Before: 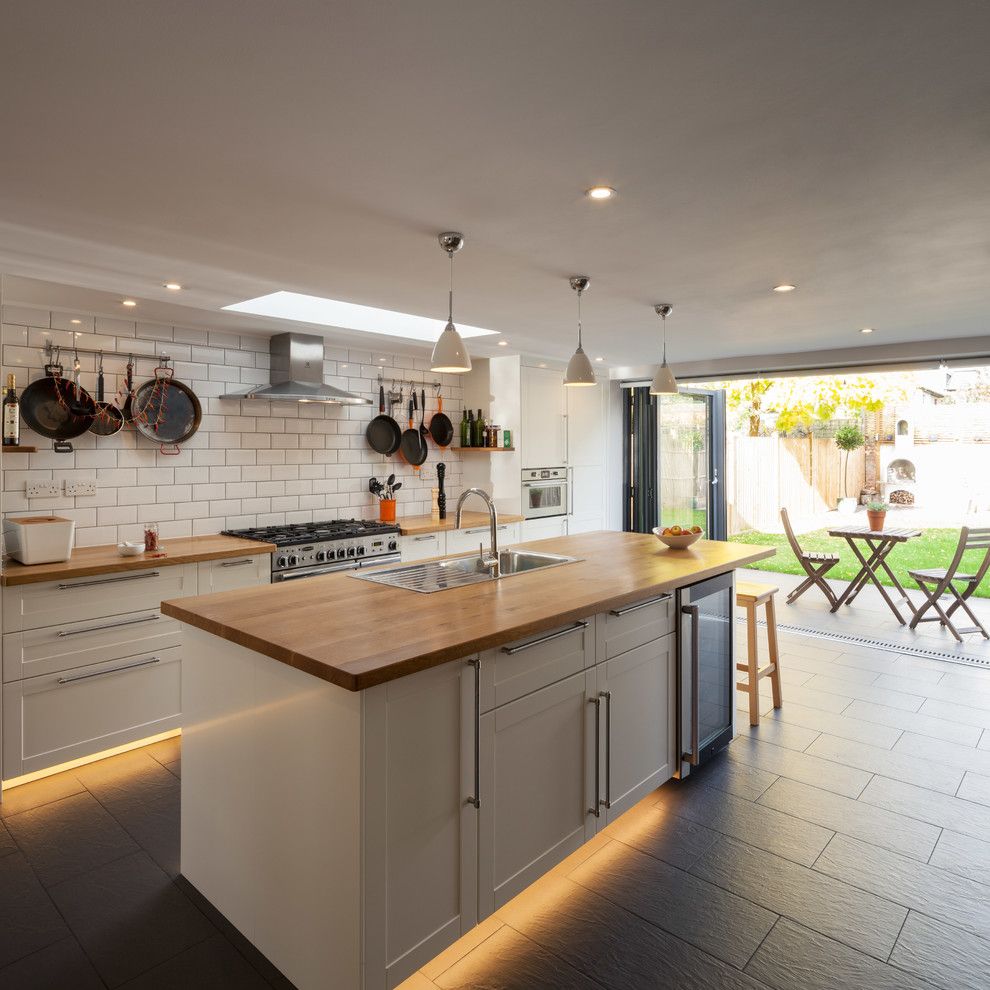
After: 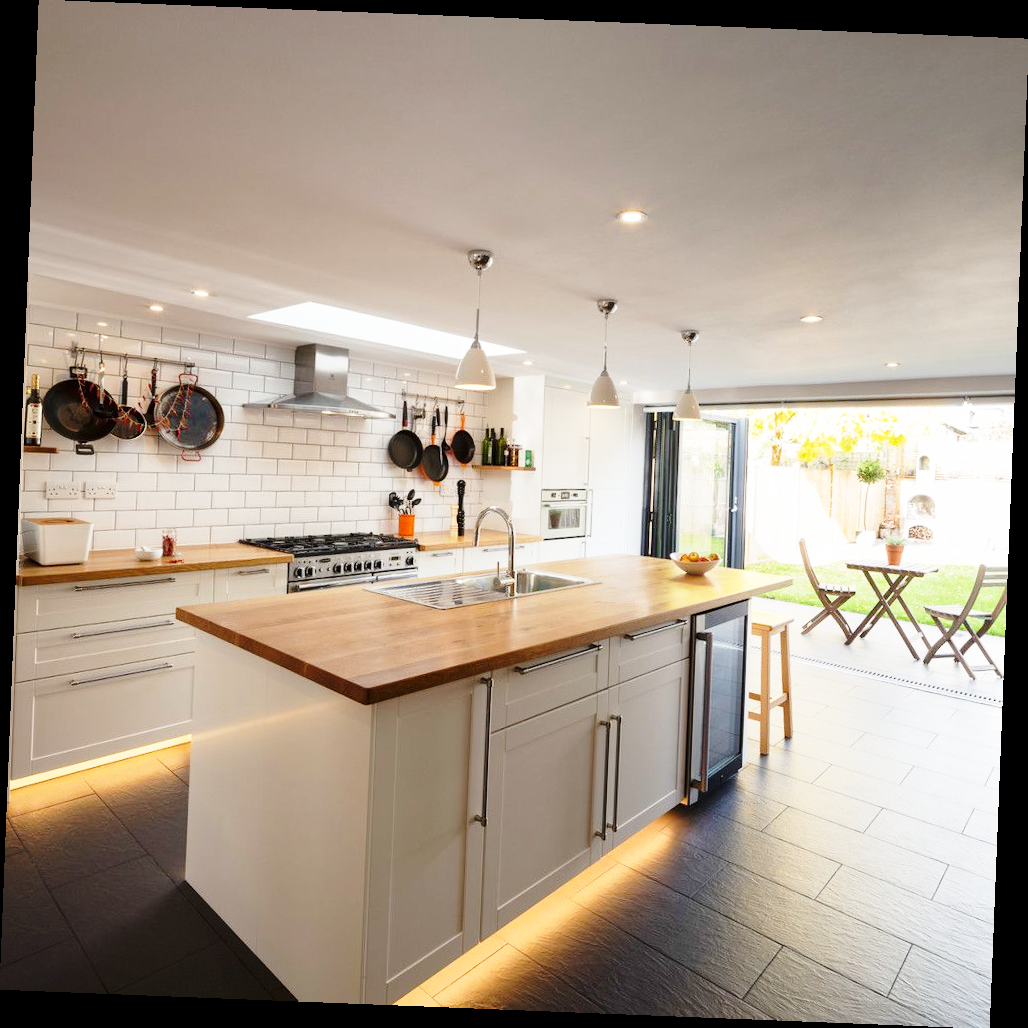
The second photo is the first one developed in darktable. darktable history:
base curve: curves: ch0 [(0, 0) (0.028, 0.03) (0.121, 0.232) (0.46, 0.748) (0.859, 0.968) (1, 1)], preserve colors none
rotate and perspective: rotation 2.27°, automatic cropping off
